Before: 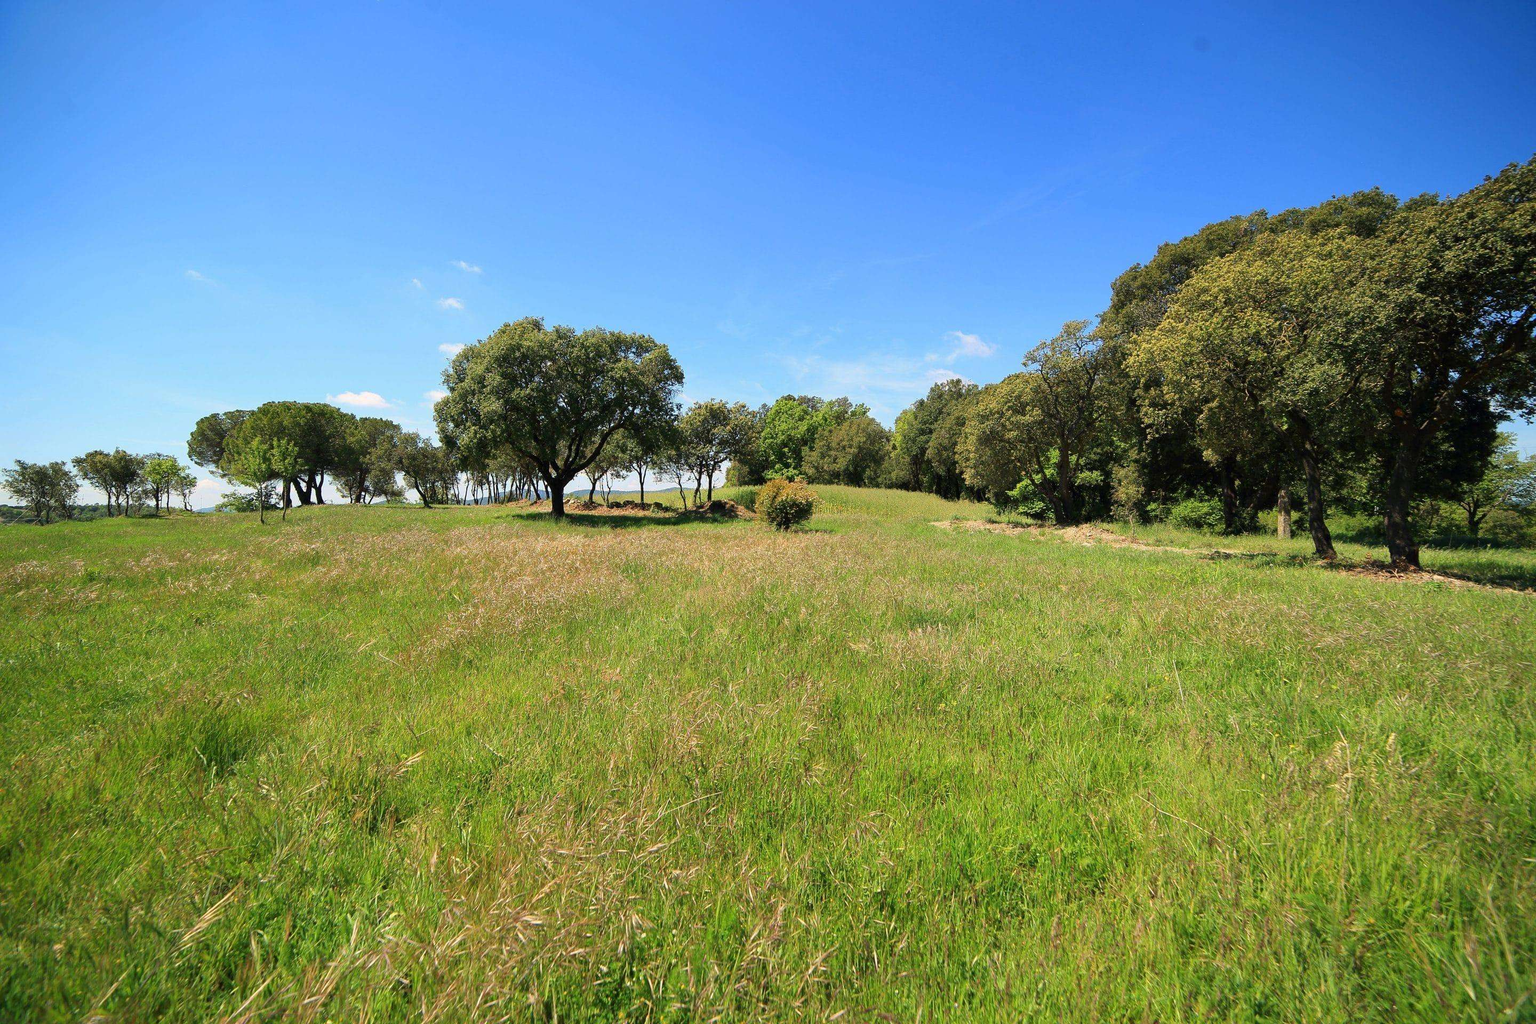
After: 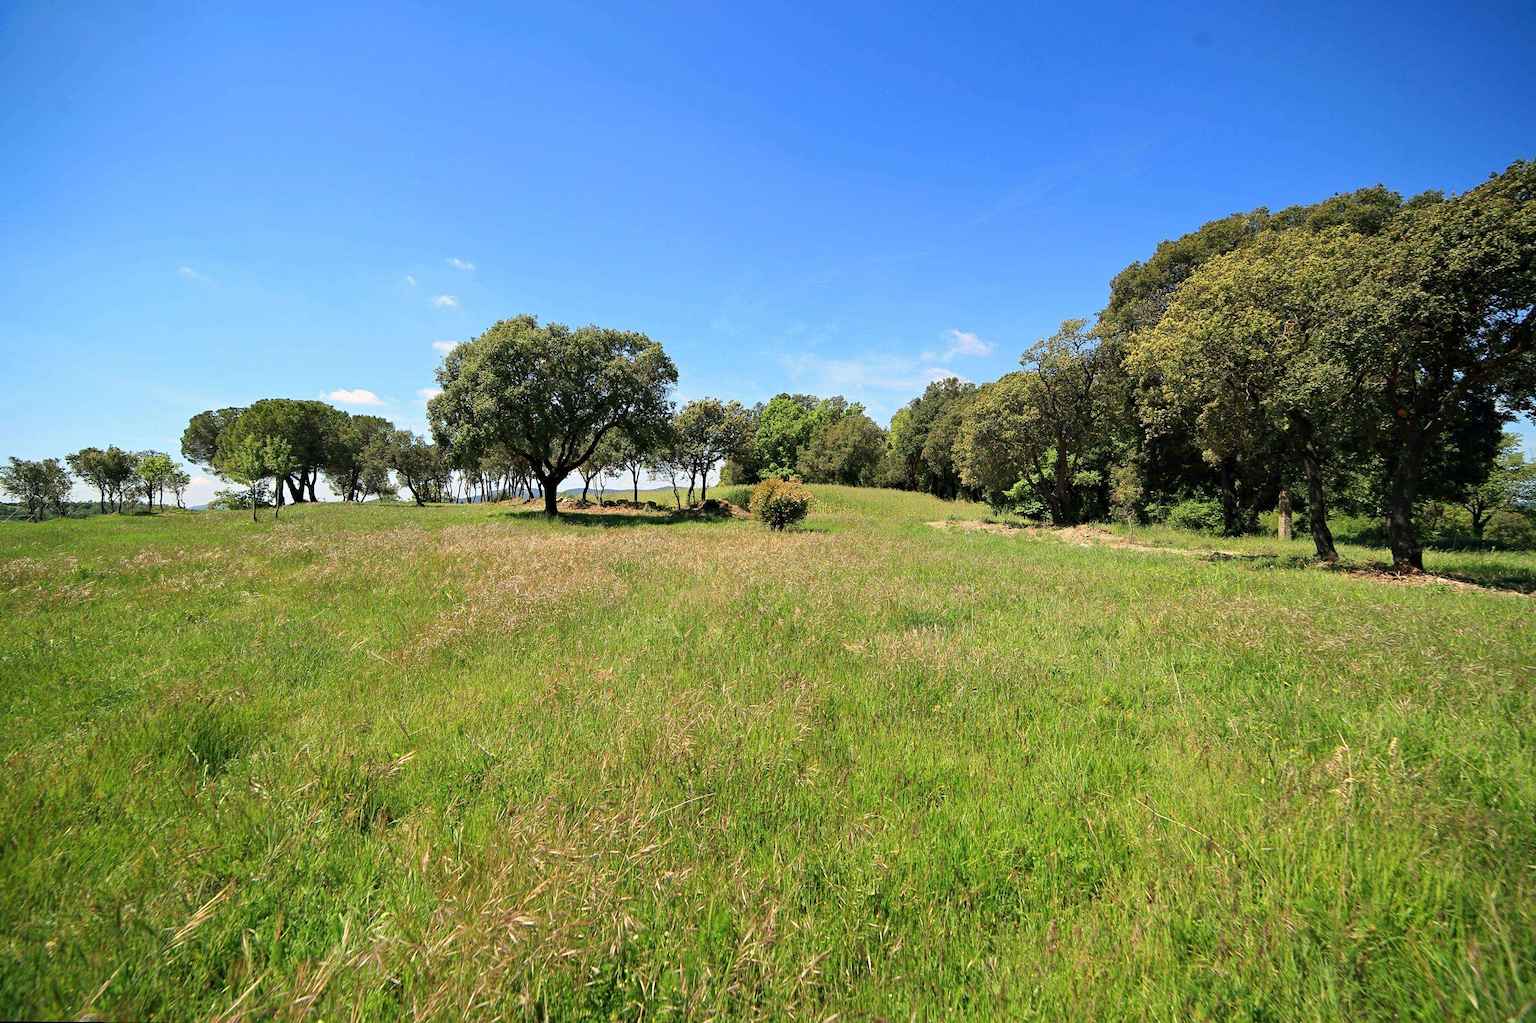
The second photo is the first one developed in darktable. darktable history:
rotate and perspective: rotation 0.192°, lens shift (horizontal) -0.015, crop left 0.005, crop right 0.996, crop top 0.006, crop bottom 0.99
contrast equalizer: y [[0.5, 0.504, 0.515, 0.527, 0.535, 0.534], [0.5 ×6], [0.491, 0.387, 0.179, 0.068, 0.068, 0.068], [0 ×5, 0.023], [0 ×6]]
